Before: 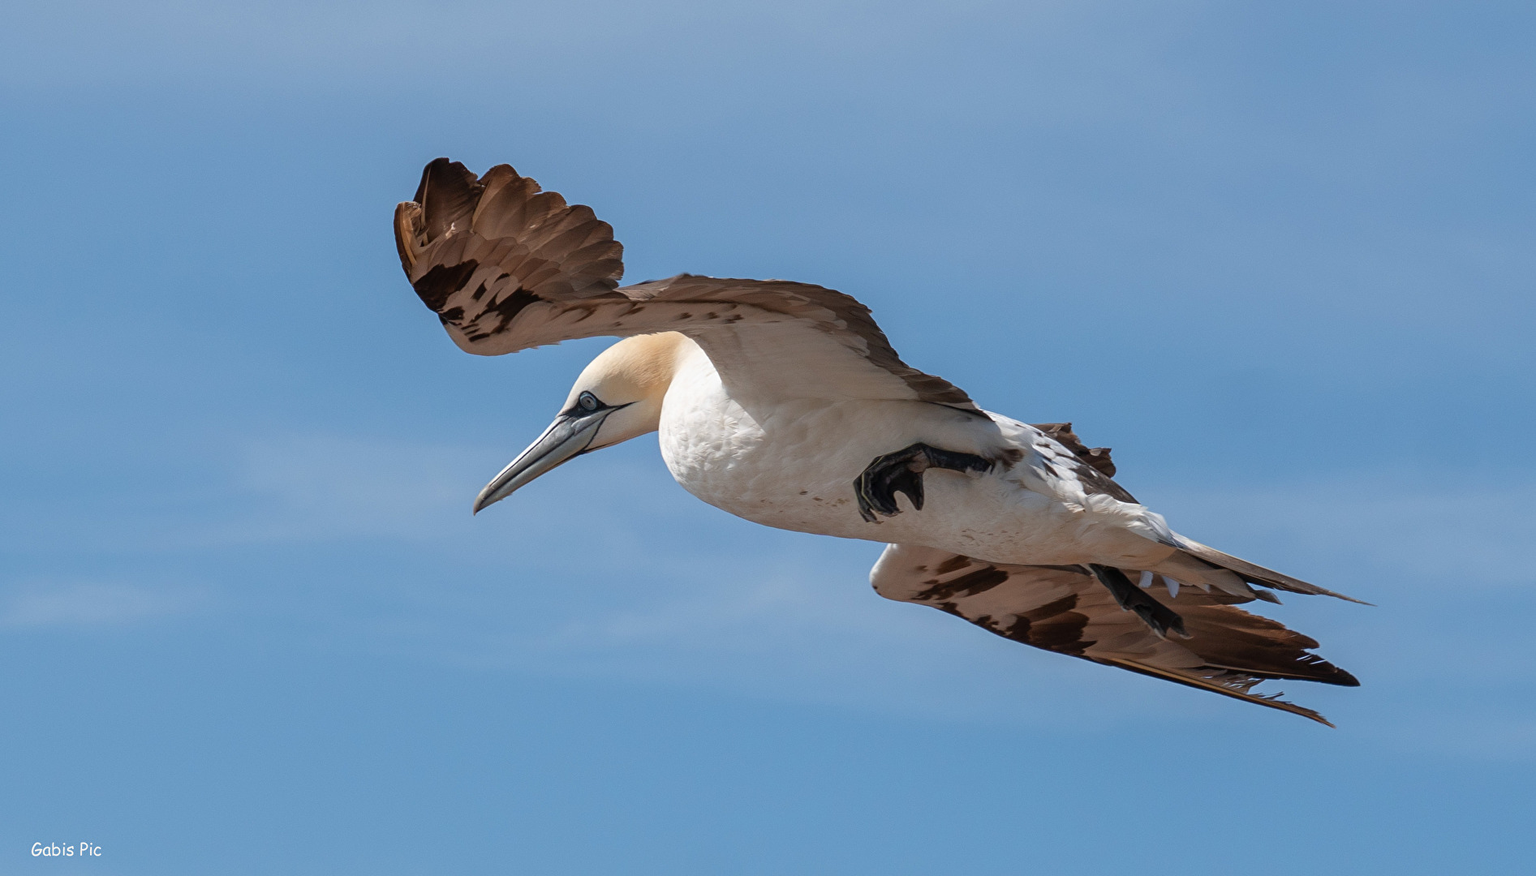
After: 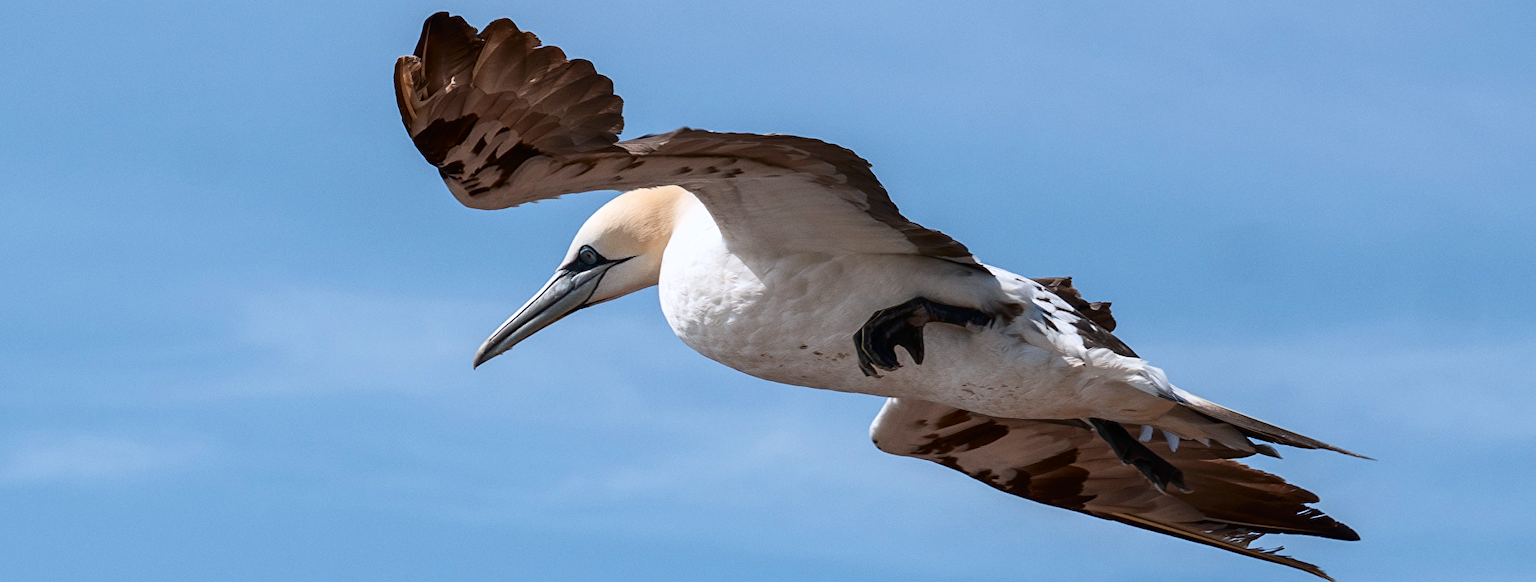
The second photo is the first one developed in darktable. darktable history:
crop: top 16.727%, bottom 16.727%
contrast brightness saturation: contrast 0.28
color correction: highlights a* -0.137, highlights b* -5.91, shadows a* -0.137, shadows b* -0.137
